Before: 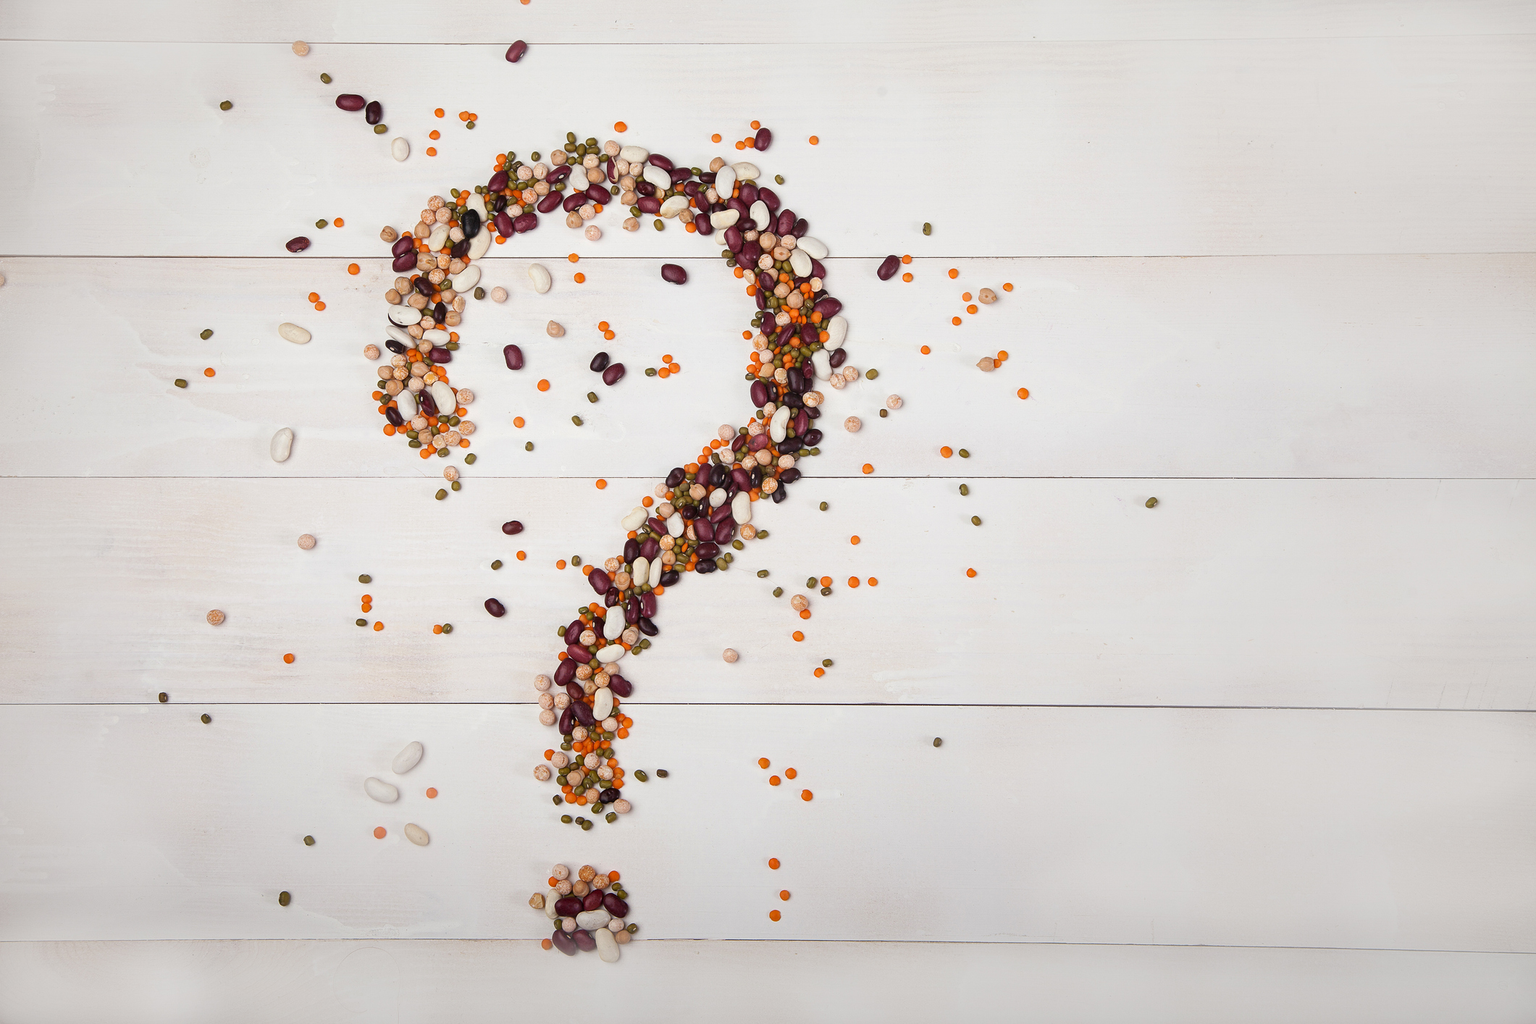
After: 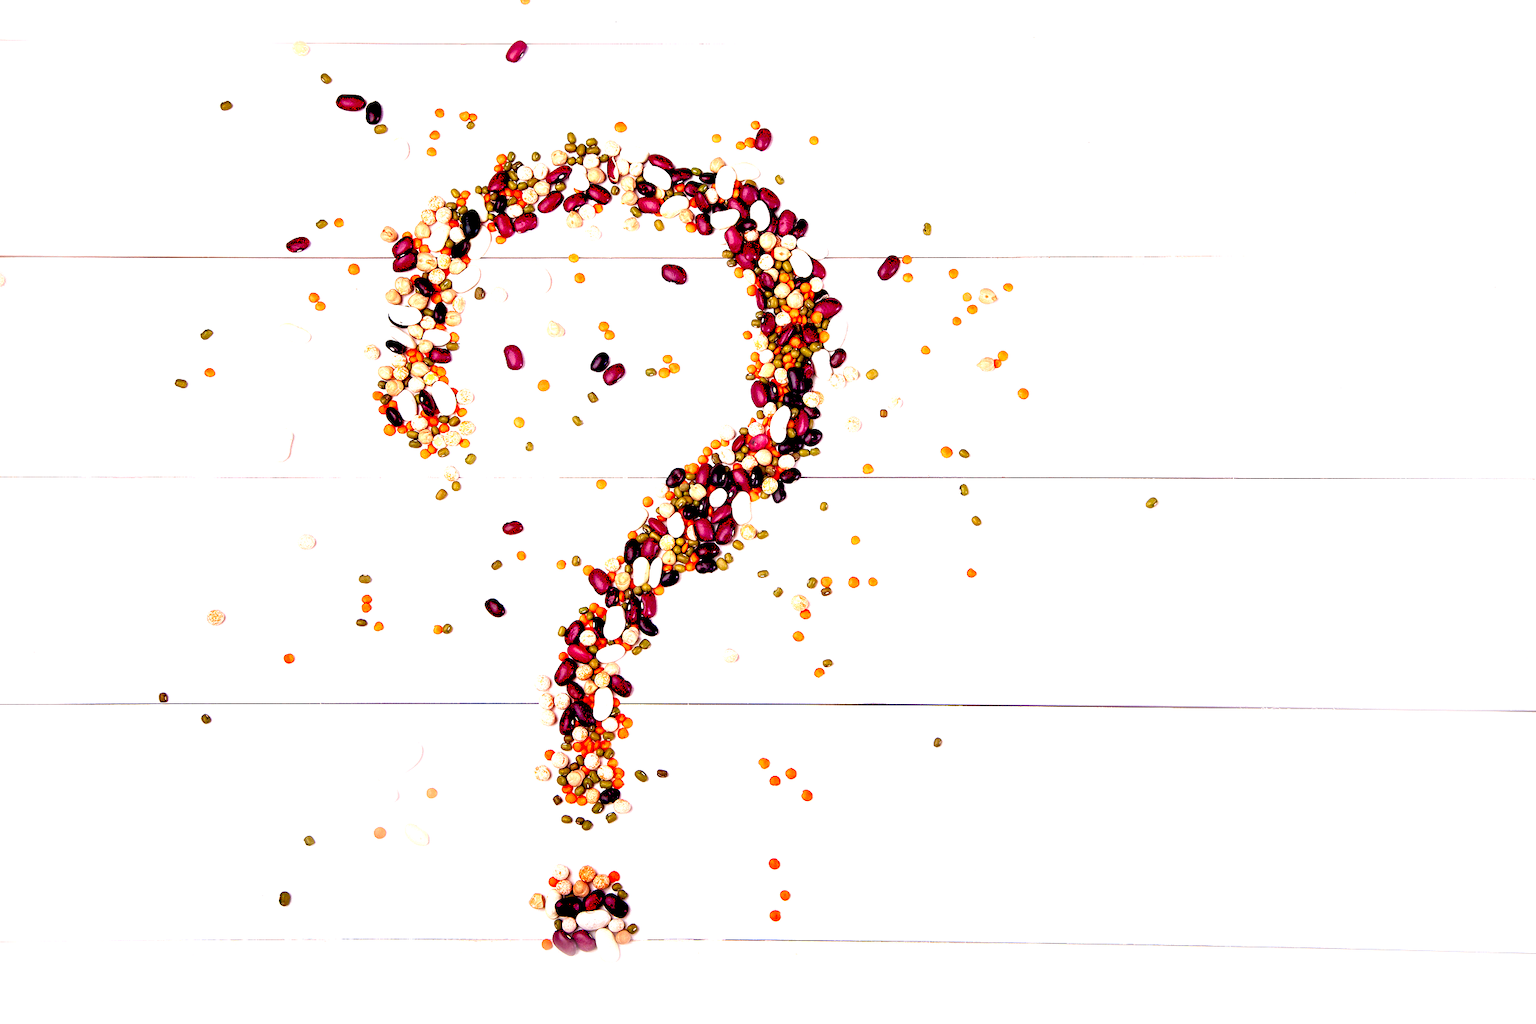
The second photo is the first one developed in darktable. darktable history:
exposure: black level correction 0, exposure 1.448 EV, compensate exposure bias true, compensate highlight preservation false
velvia: on, module defaults
local contrast: mode bilateral grid, contrast 20, coarseness 51, detail 102%, midtone range 0.2
contrast equalizer: octaves 7, y [[0.6 ×6], [0.55 ×6], [0 ×6], [0 ×6], [0 ×6]]
color zones: curves: ch0 [(0, 0.5) (0.143, 0.5) (0.286, 0.5) (0.429, 0.5) (0.62, 0.489) (0.714, 0.445) (0.844, 0.496) (1, 0.5)]; ch1 [(0, 0.5) (0.143, 0.5) (0.286, 0.5) (0.429, 0.5) (0.571, 0.5) (0.714, 0.523) (0.857, 0.5) (1, 0.5)]
levels: levels [0, 0.397, 0.955]
color calibration: output R [1.003, 0.027, -0.041, 0], output G [-0.018, 1.043, -0.038, 0], output B [0.071, -0.086, 1.017, 0], illuminant custom, x 0.348, y 0.365, temperature 4942.6 K
